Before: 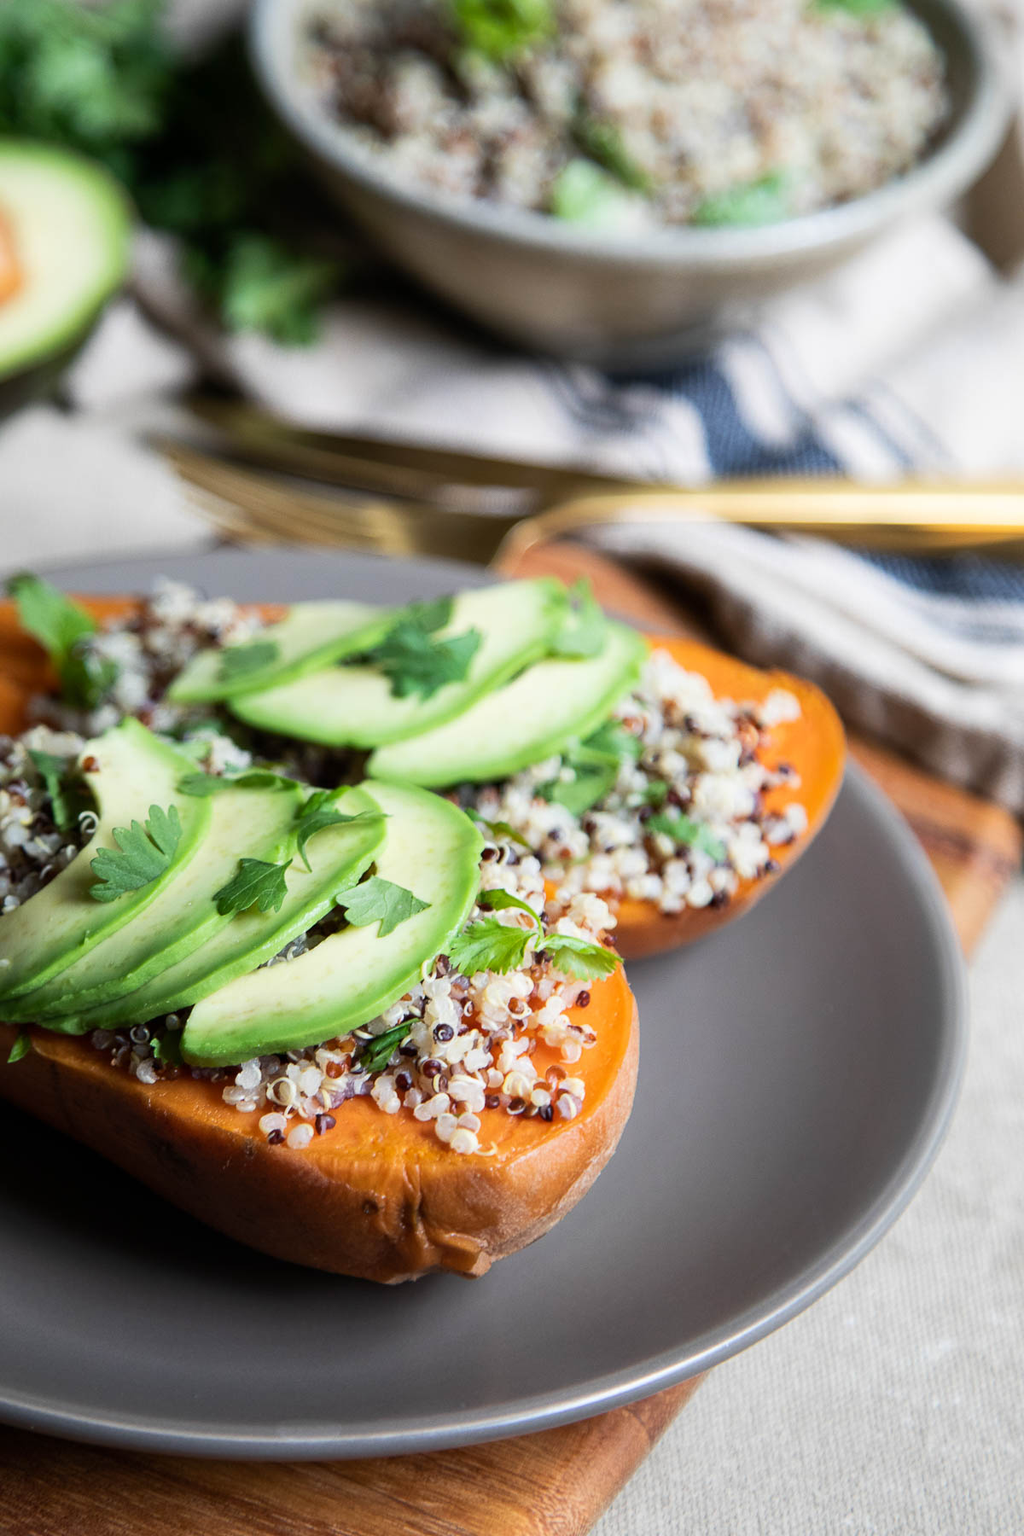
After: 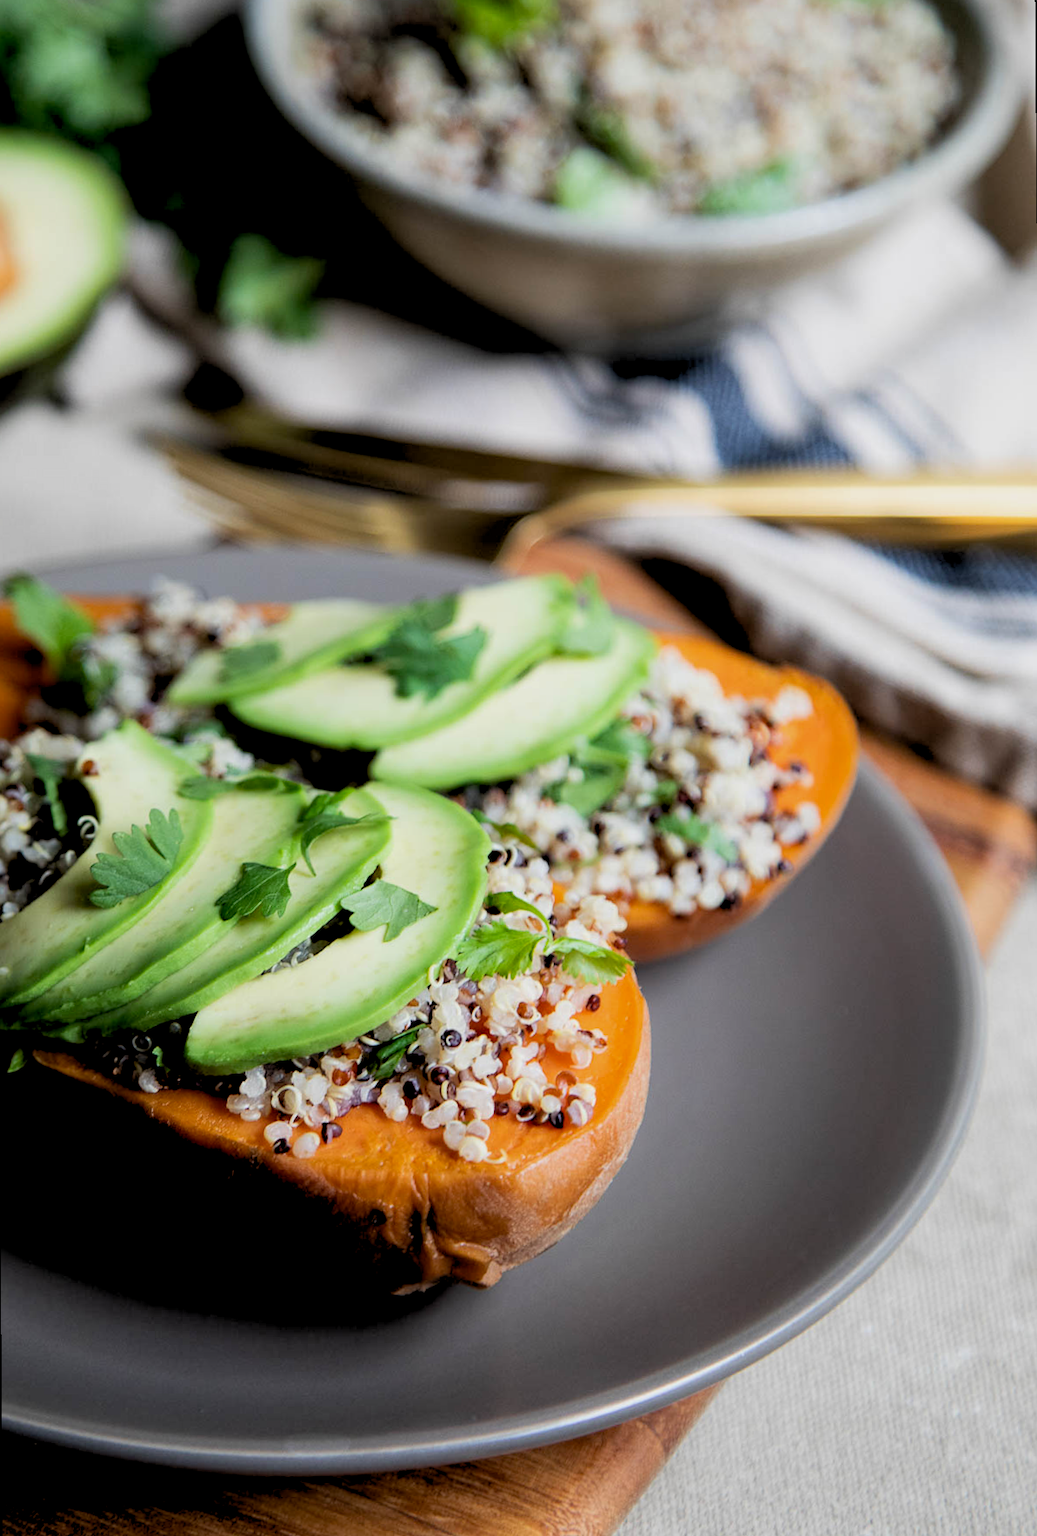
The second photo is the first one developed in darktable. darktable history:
rgb levels: levels [[0.01, 0.419, 0.839], [0, 0.5, 1], [0, 0.5, 1]]
rotate and perspective: rotation -0.45°, automatic cropping original format, crop left 0.008, crop right 0.992, crop top 0.012, crop bottom 0.988
exposure: black level correction 0.011, exposure -0.478 EV, compensate highlight preservation false
